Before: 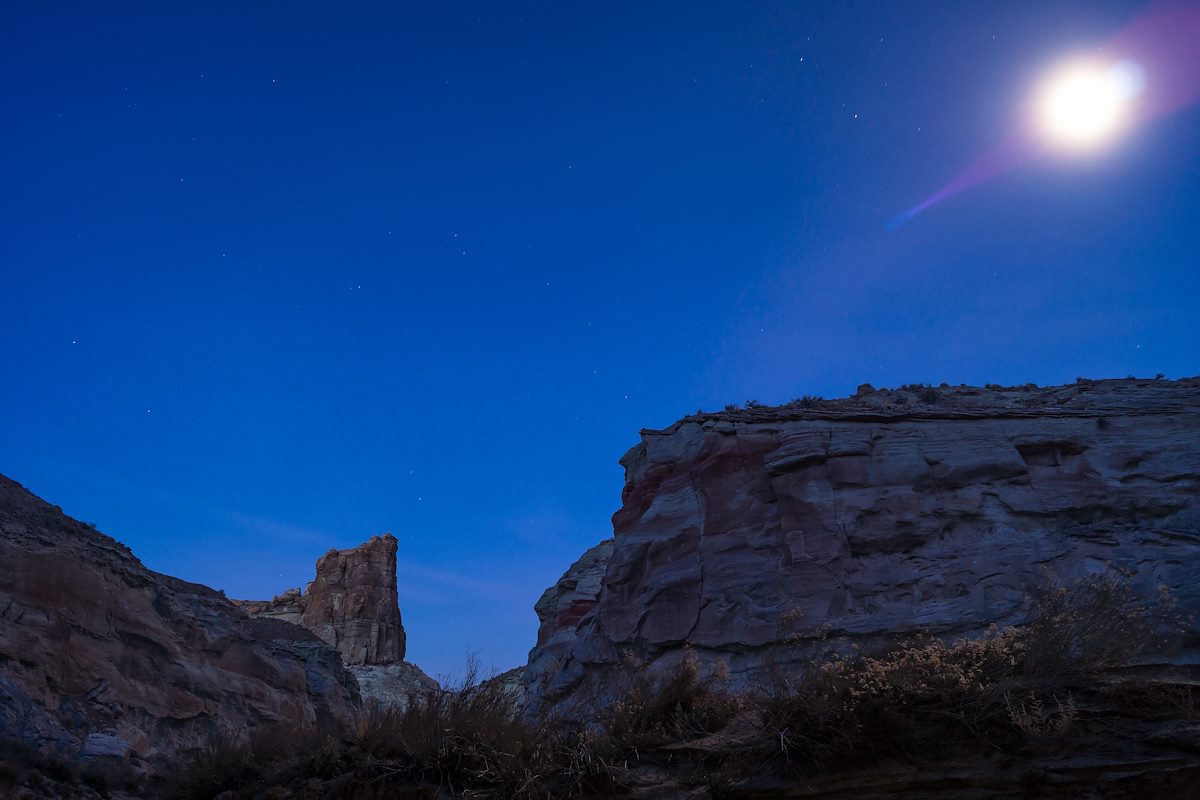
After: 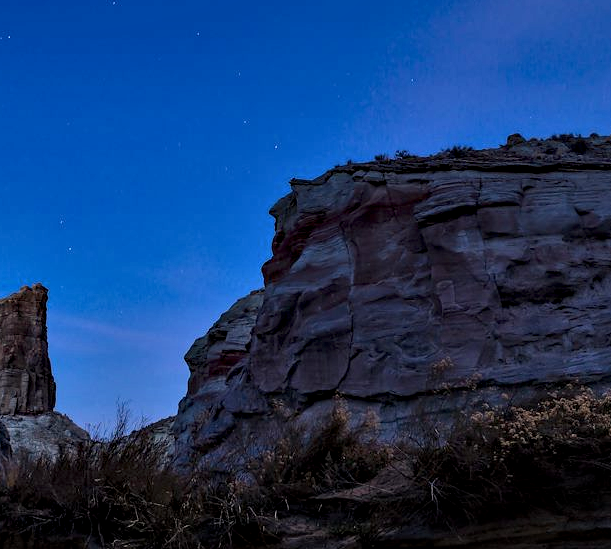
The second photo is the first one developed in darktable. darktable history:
contrast equalizer: y [[0.6 ×6], [0.55 ×6], [0 ×6], [0 ×6], [0 ×6]]
color balance rgb: power › hue 71.35°, highlights gain › chroma 1.69%, highlights gain › hue 54.92°, perceptual saturation grading › global saturation 2.868%
crop and rotate: left 29.171%, top 31.302%, right 19.83%
local contrast: highlights 106%, shadows 100%, detail 119%, midtone range 0.2
